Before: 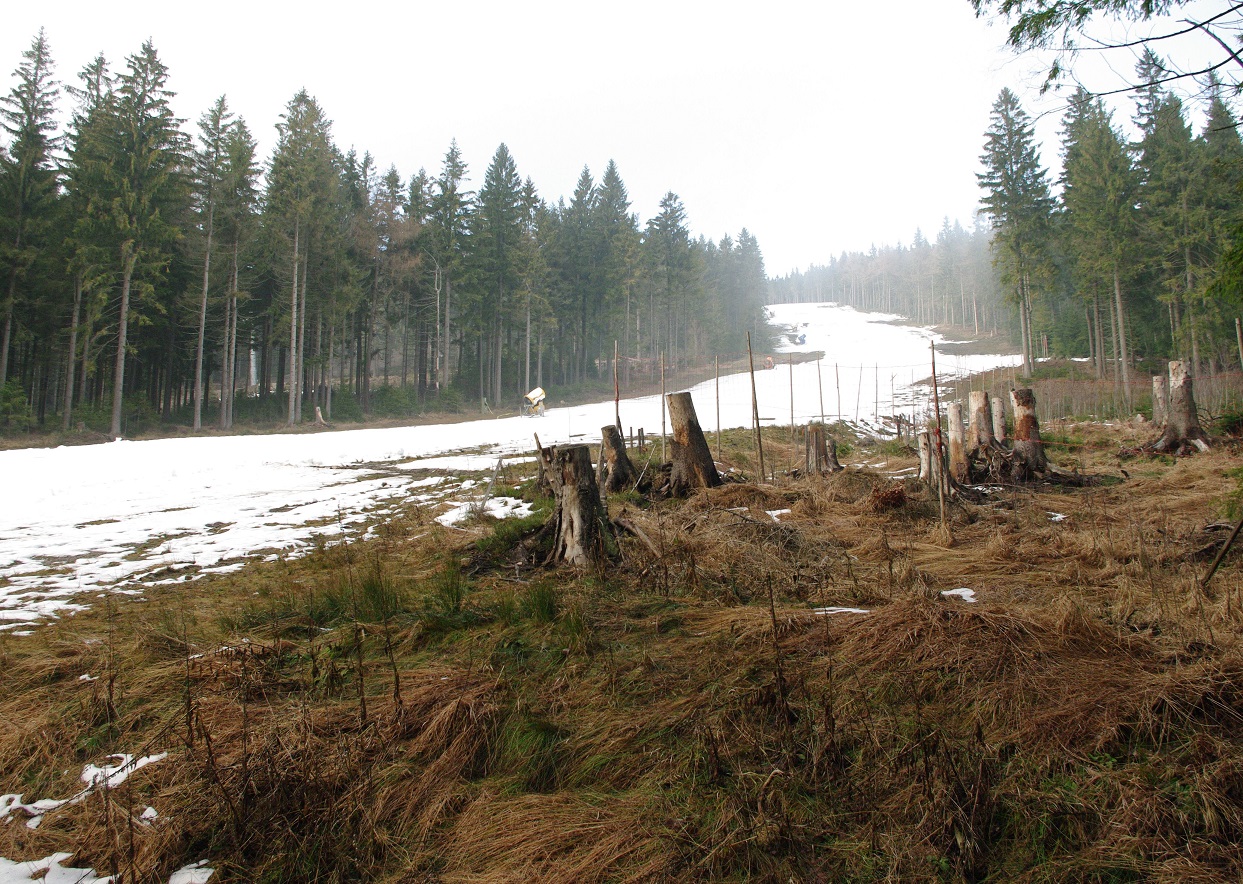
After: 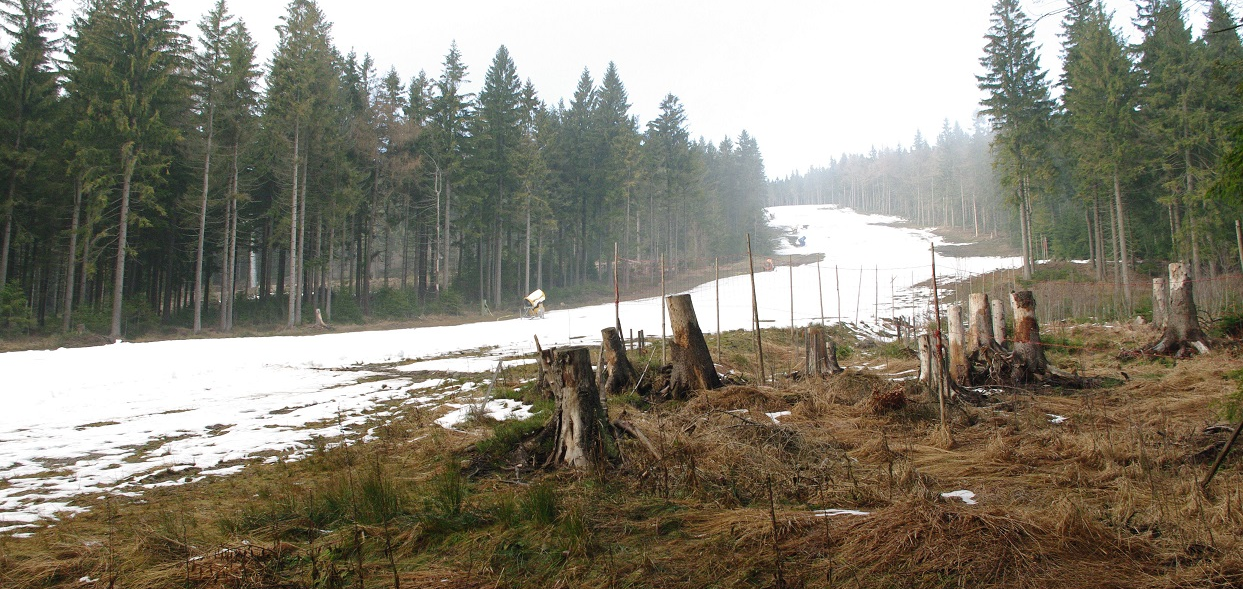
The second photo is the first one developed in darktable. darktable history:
crop: top 11.166%, bottom 22.168%
fill light: on, module defaults
